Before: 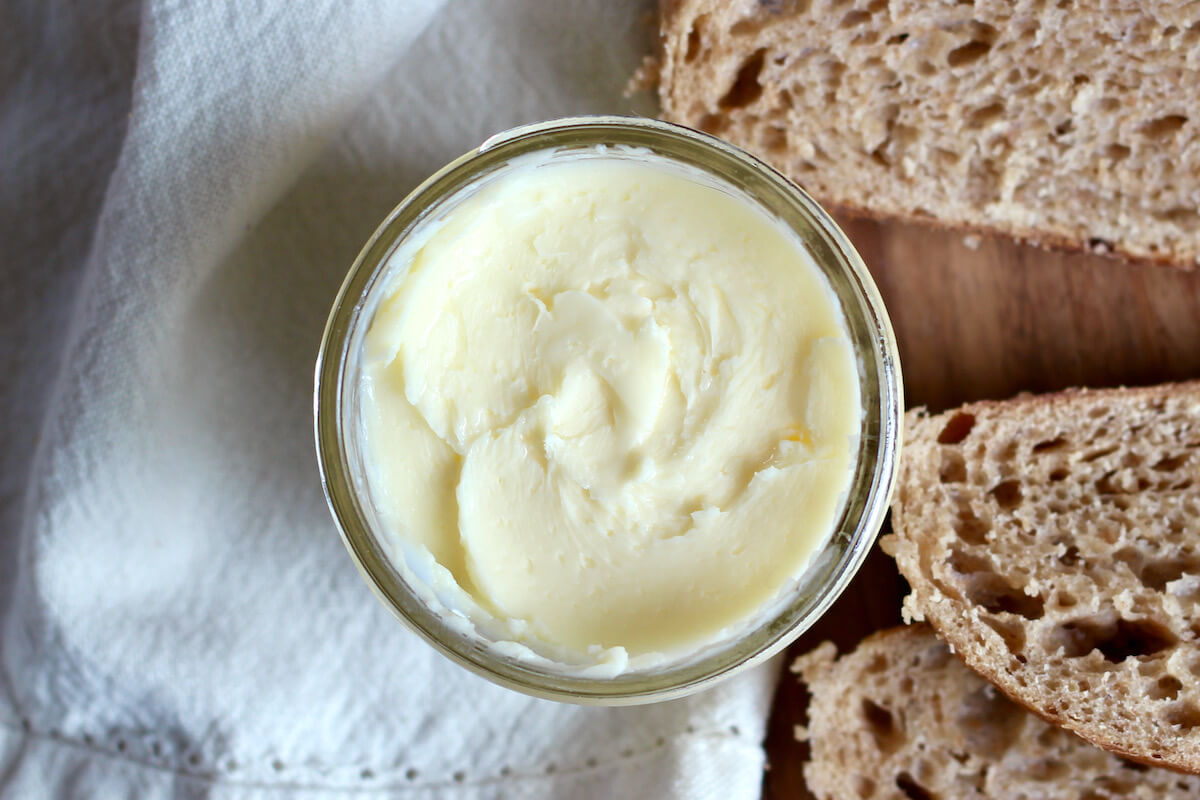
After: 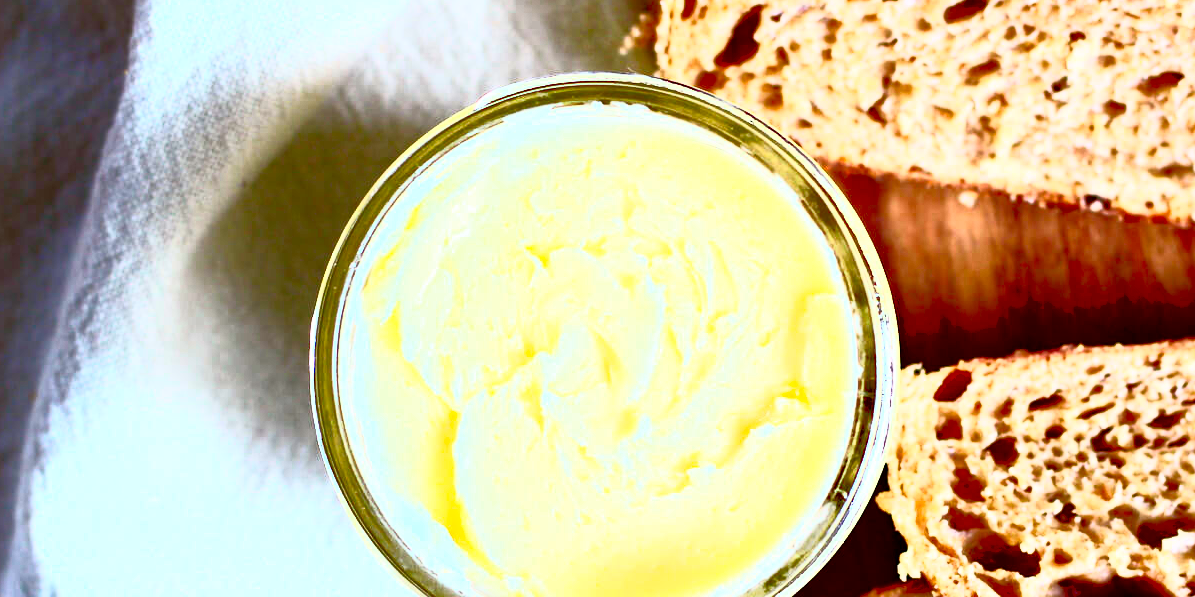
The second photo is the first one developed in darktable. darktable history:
exposure: black level correction 0.029, exposure -0.073 EV, compensate highlight preservation false
crop: left 0.387%, top 5.469%, bottom 19.809%
contrast brightness saturation: contrast 1, brightness 1, saturation 1
